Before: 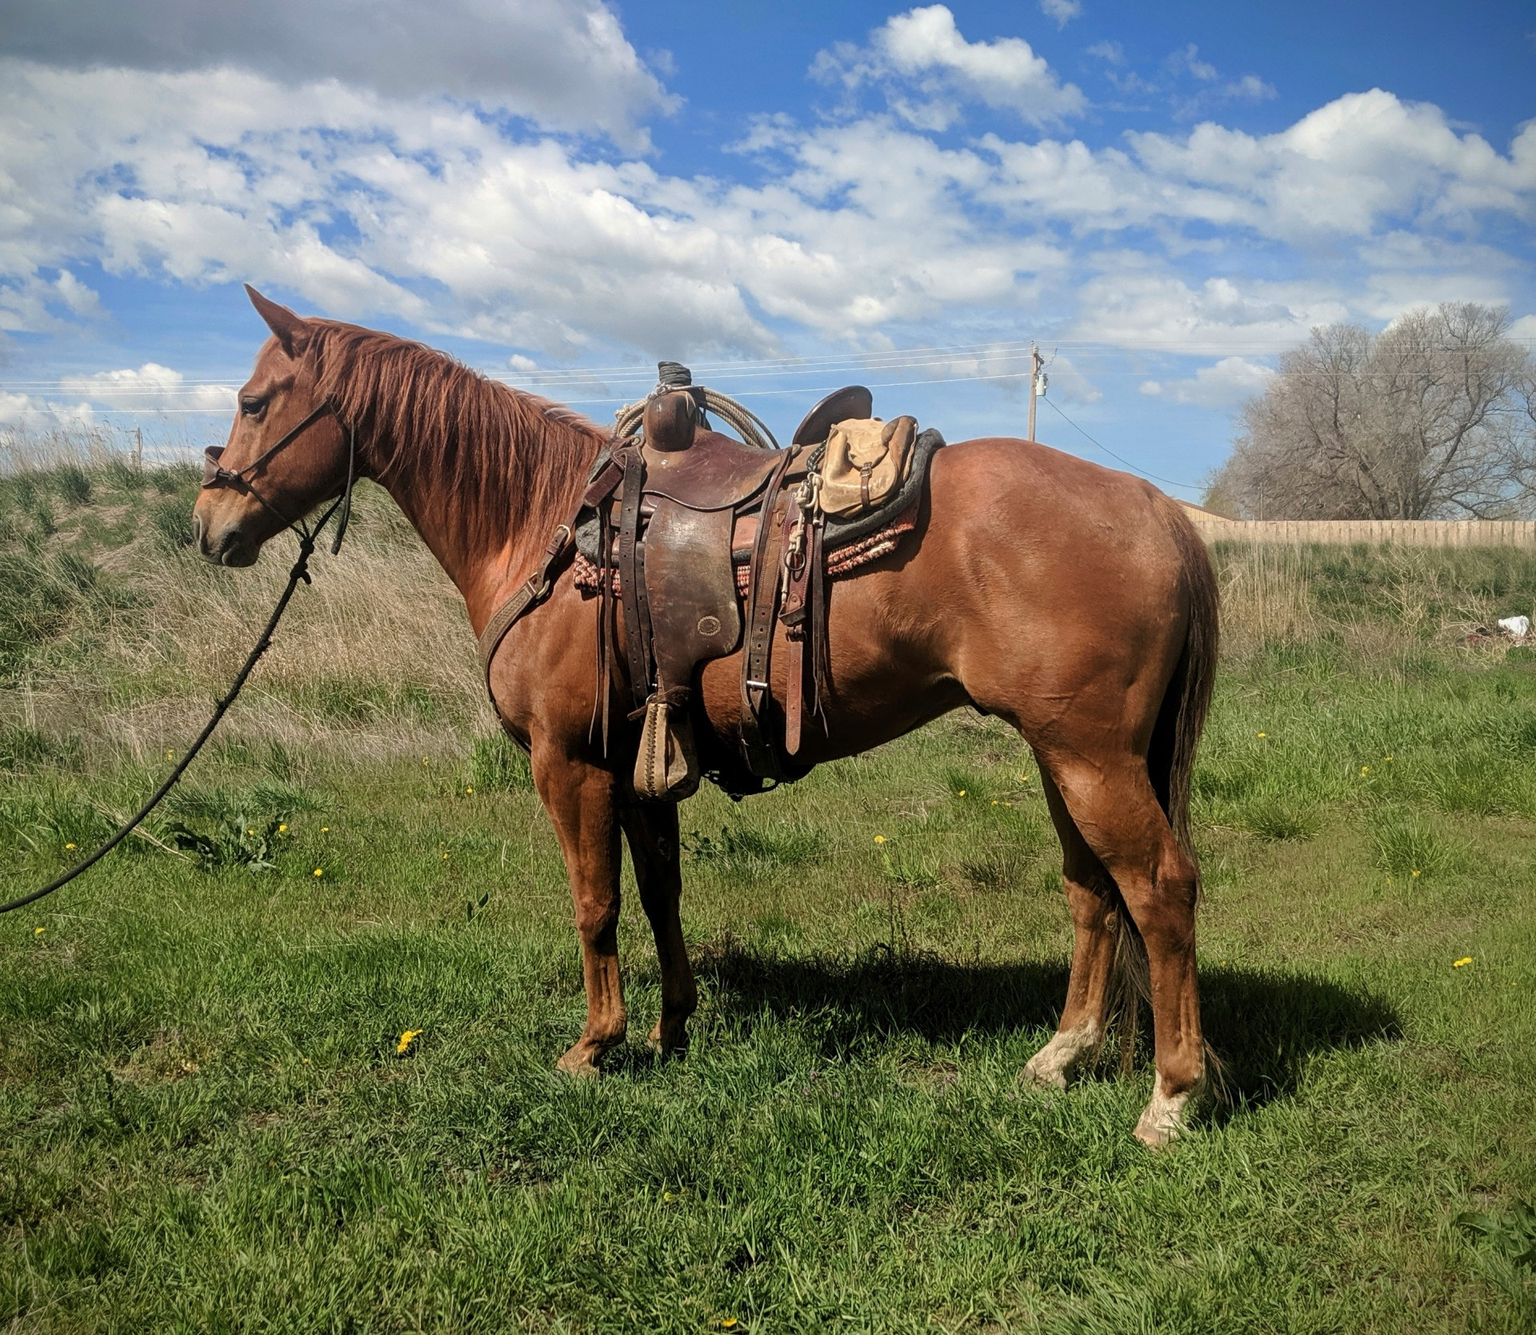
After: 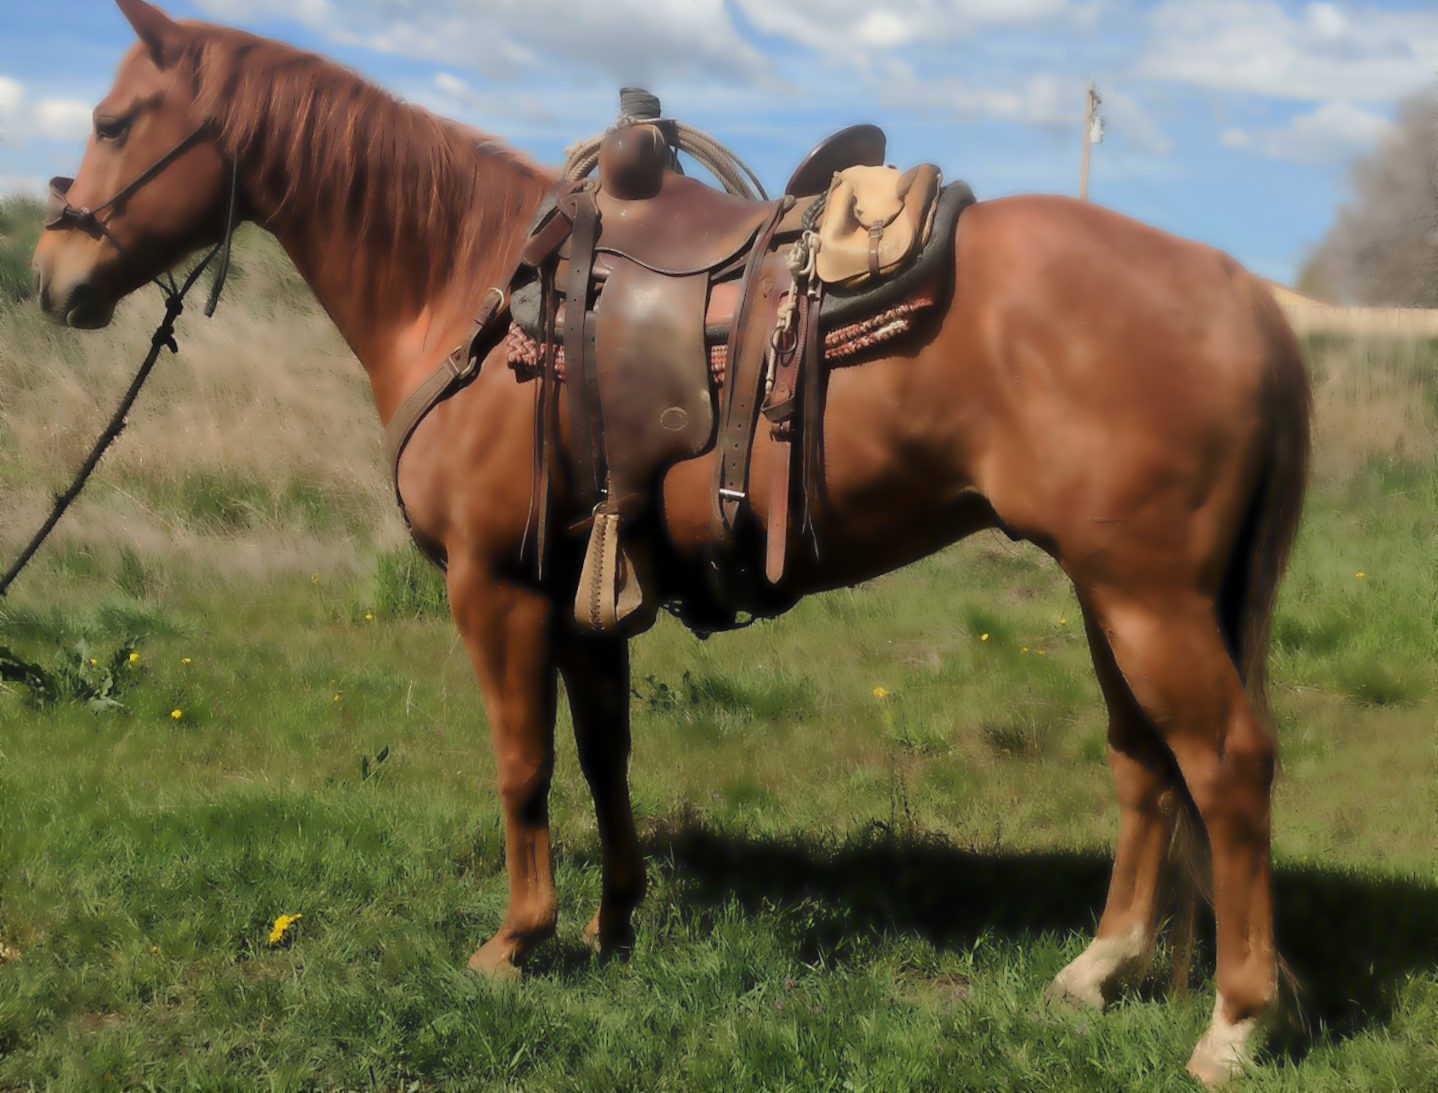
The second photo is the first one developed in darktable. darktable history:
lowpass: radius 4, soften with bilateral filter, unbound 0
crop and rotate: angle -3.37°, left 9.79%, top 20.73%, right 12.42%, bottom 11.82%
rotate and perspective: rotation -1.77°, lens shift (horizontal) 0.004, automatic cropping off
